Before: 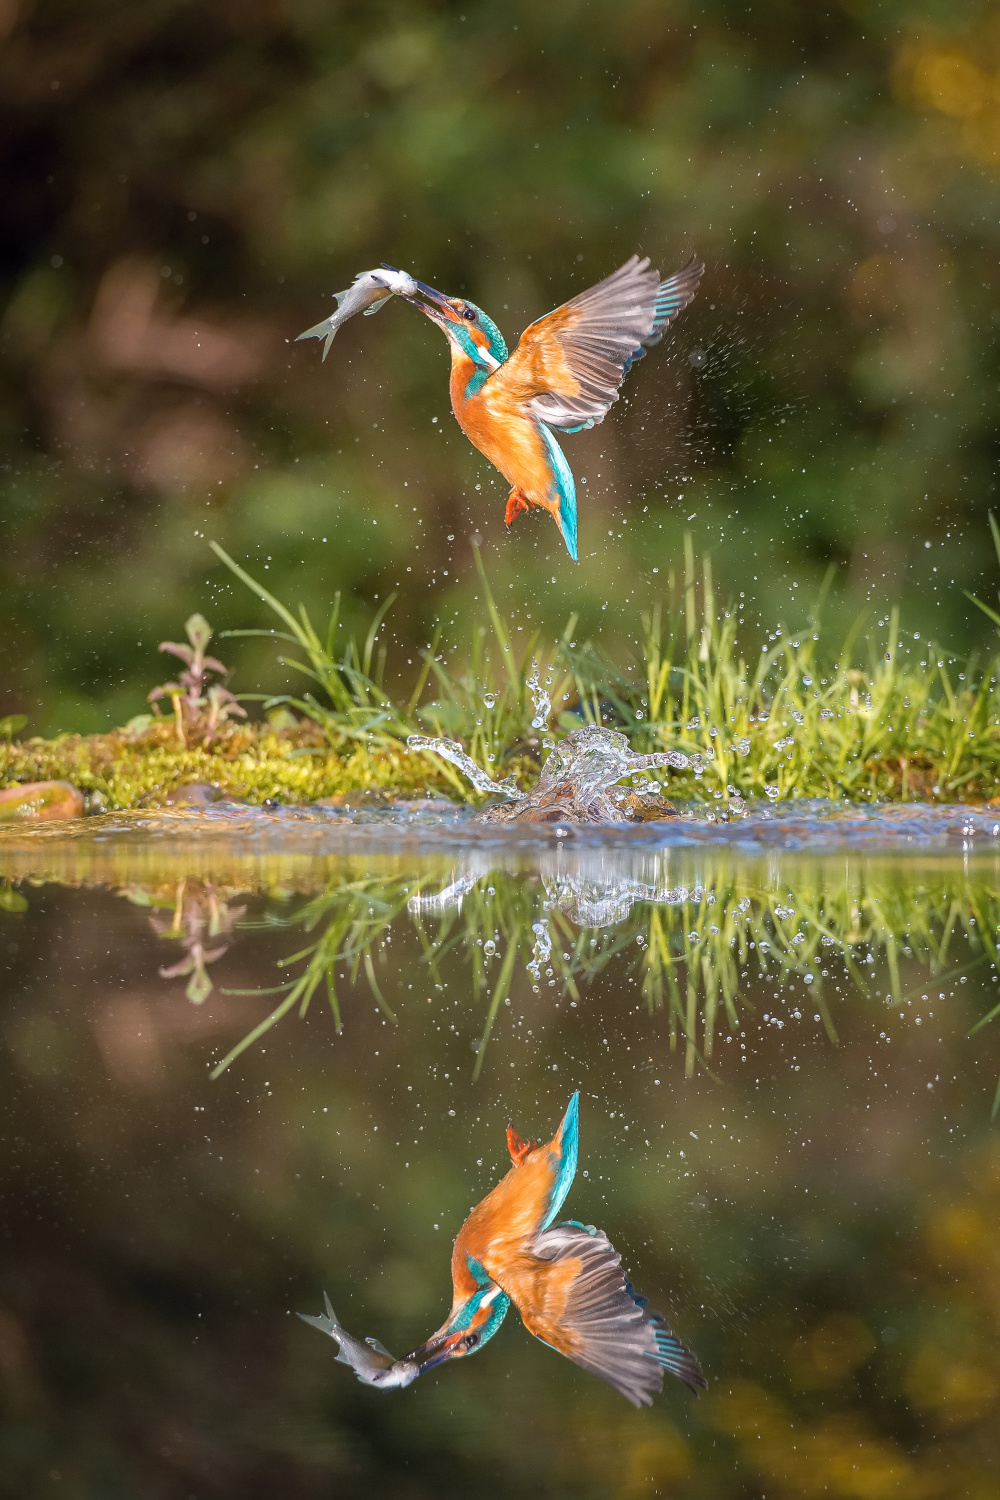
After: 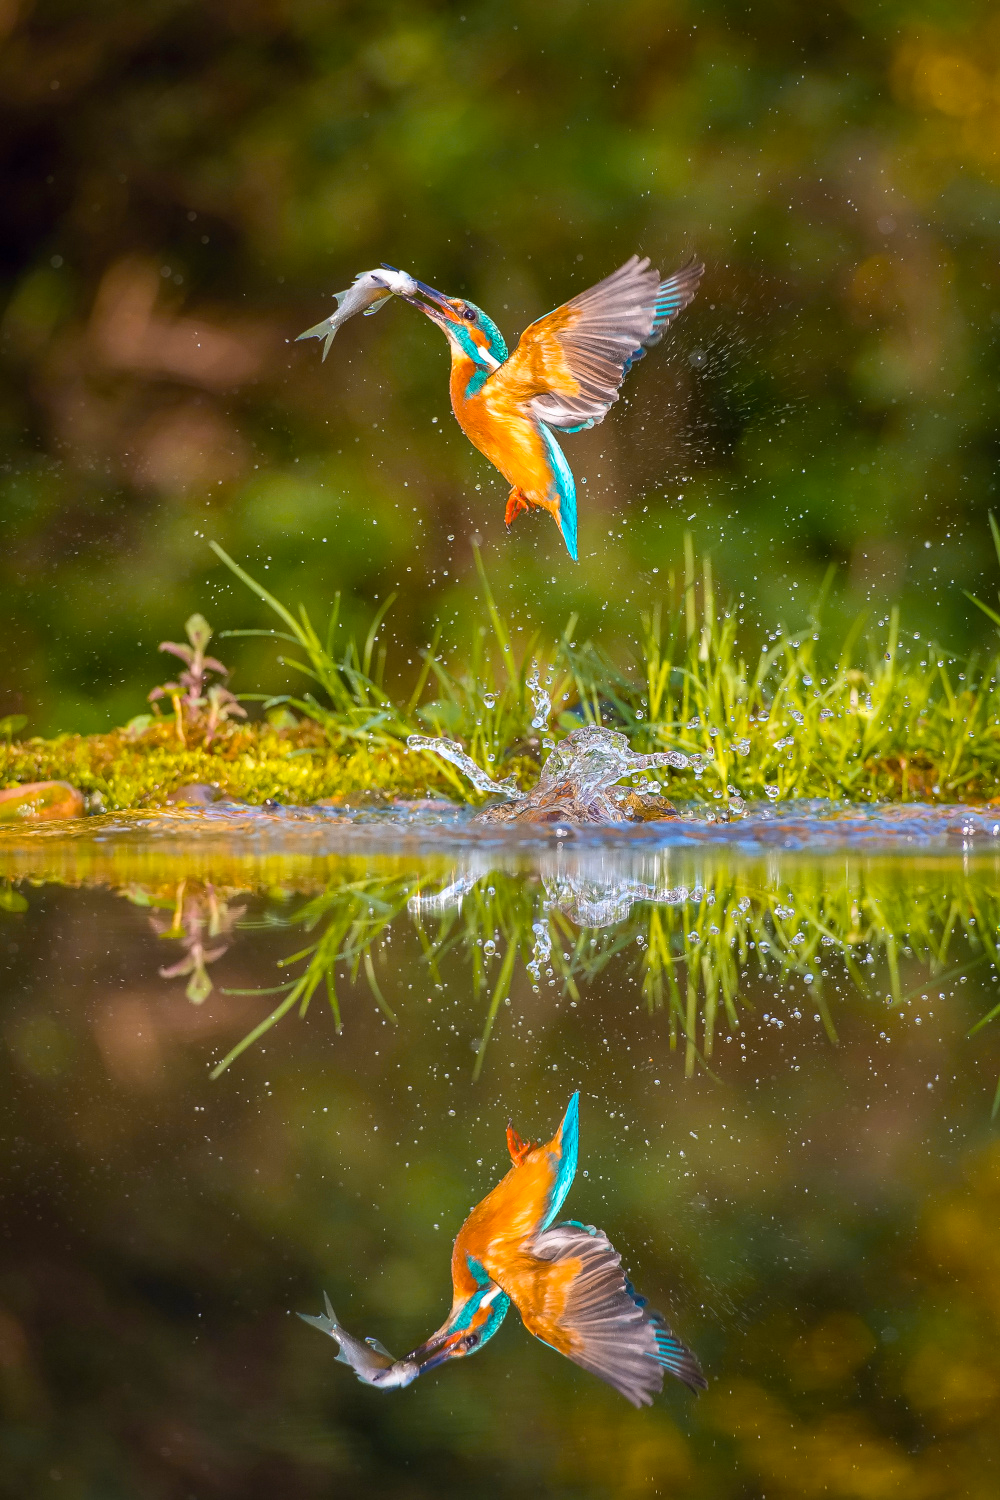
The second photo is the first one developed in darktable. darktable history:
color balance rgb: linear chroma grading › global chroma 15.566%, perceptual saturation grading › global saturation -0.078%, global vibrance 41.573%
